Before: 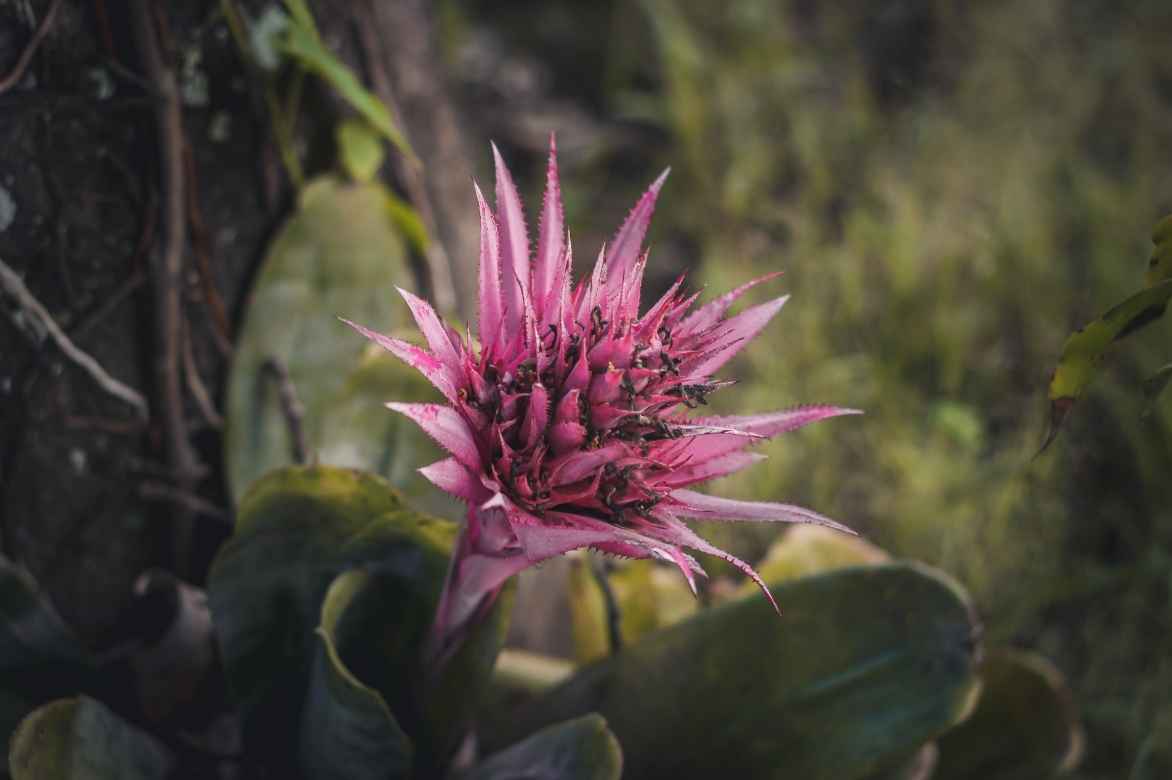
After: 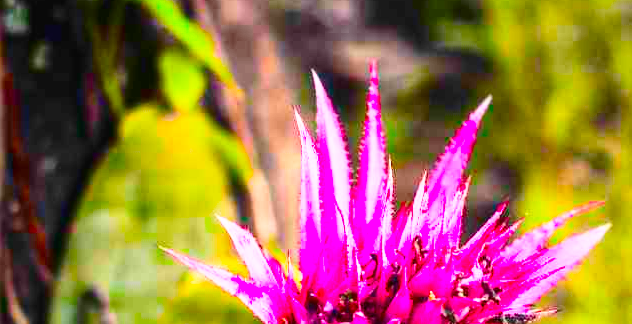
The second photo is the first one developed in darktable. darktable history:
contrast brightness saturation: contrast 0.267, brightness 0.01, saturation 0.875
crop: left 15.344%, top 9.221%, right 30.657%, bottom 49.212%
base curve: curves: ch0 [(0, 0) (0.012, 0.01) (0.073, 0.168) (0.31, 0.711) (0.645, 0.957) (1, 1)], preserve colors none
color balance rgb: linear chroma grading › global chroma 0.678%, perceptual saturation grading › global saturation 74.497%, perceptual saturation grading › shadows -30.238%
